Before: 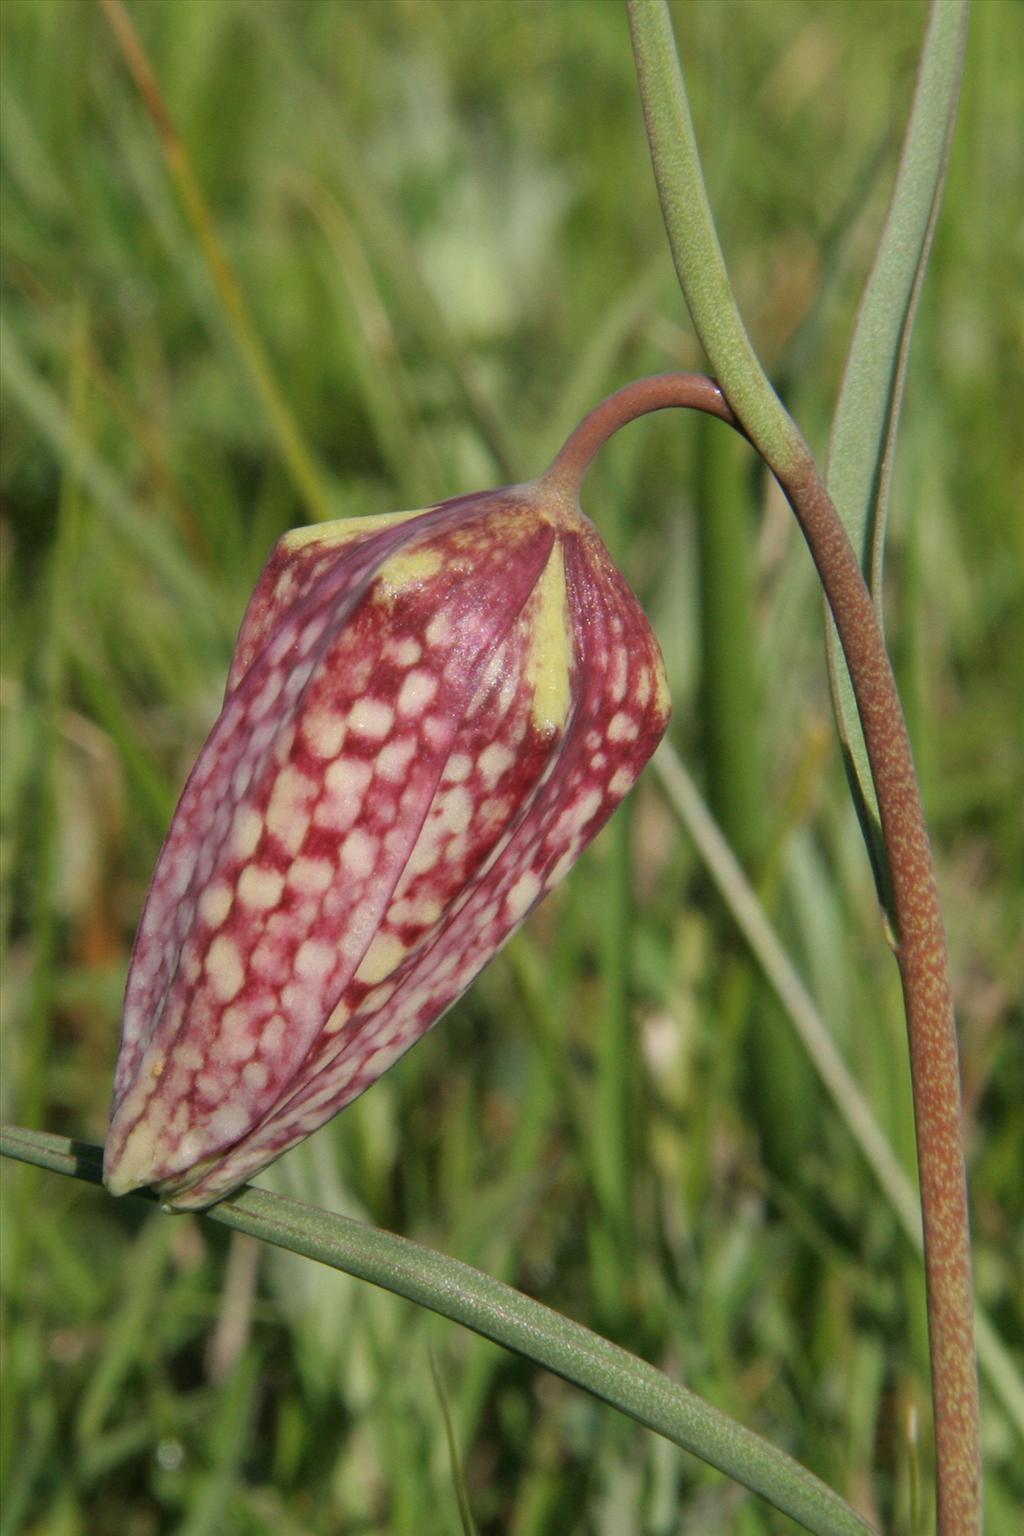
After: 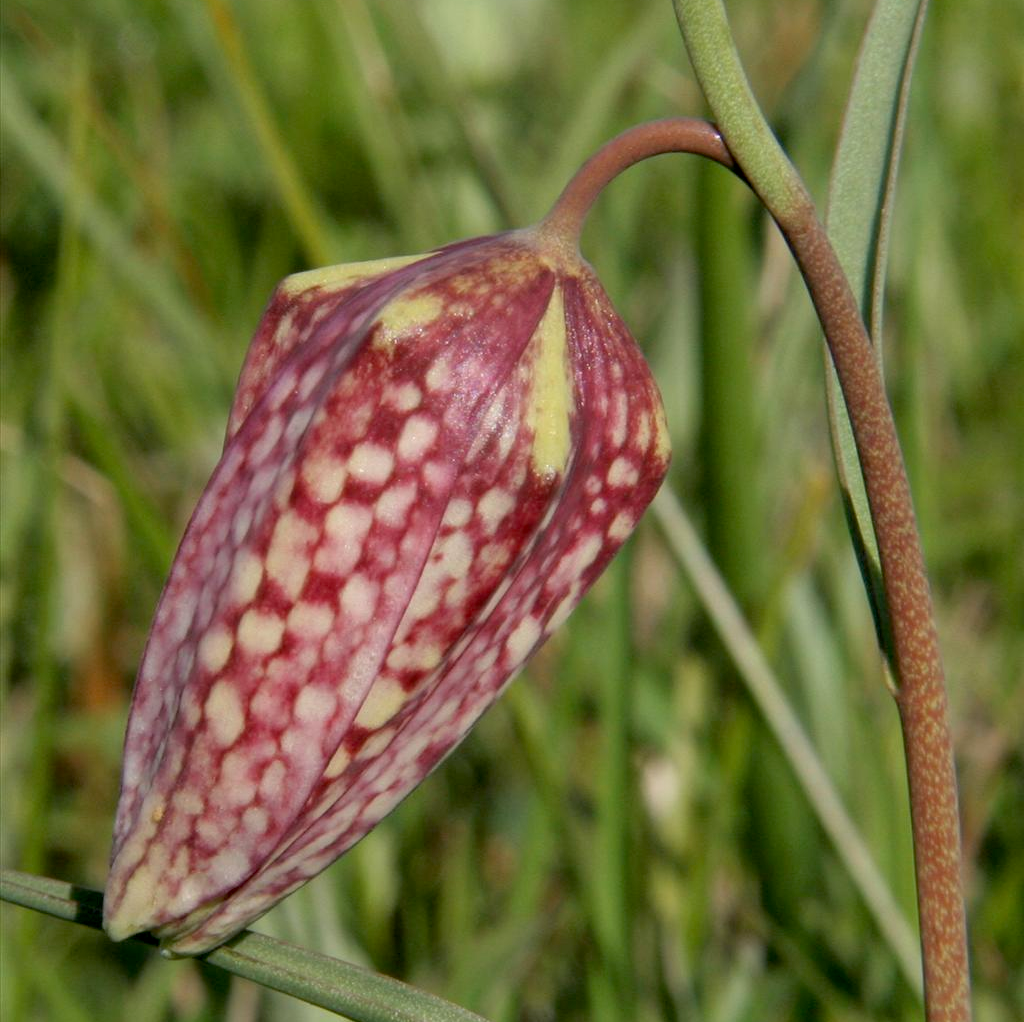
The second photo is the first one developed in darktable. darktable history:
exposure: black level correction 0.01, exposure 0.011 EV, compensate highlight preservation false
crop: top 16.665%, bottom 16.787%
